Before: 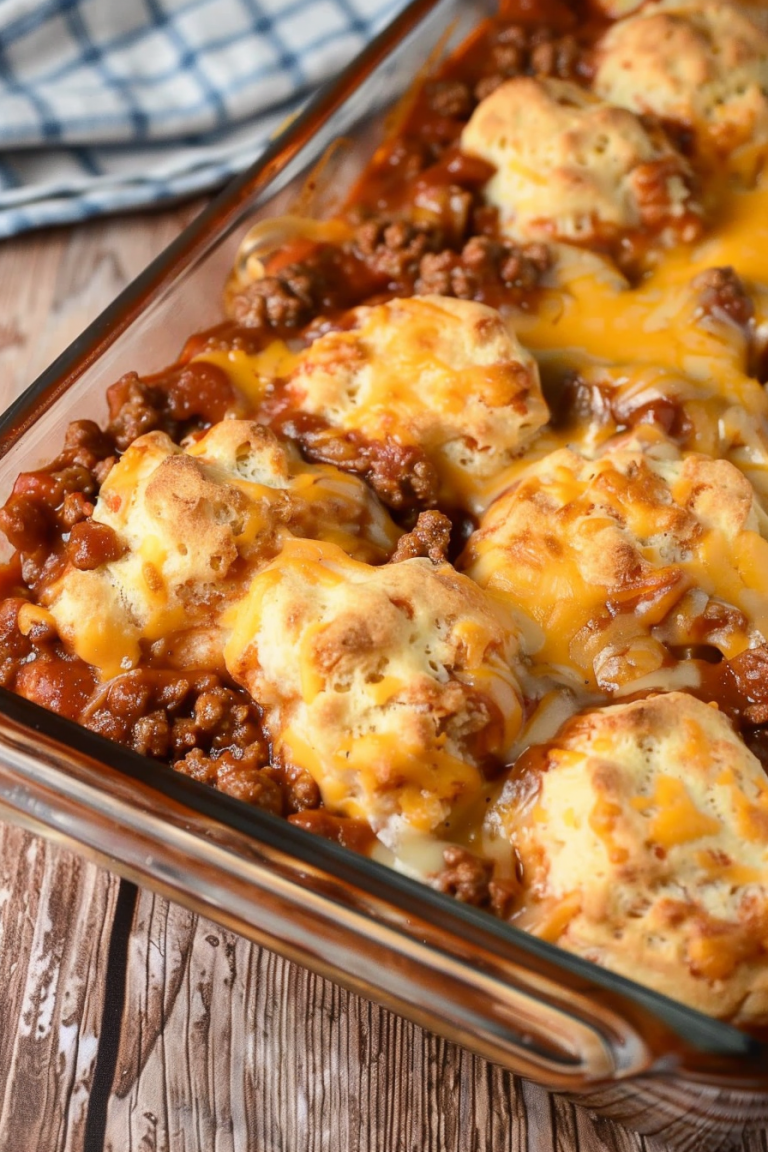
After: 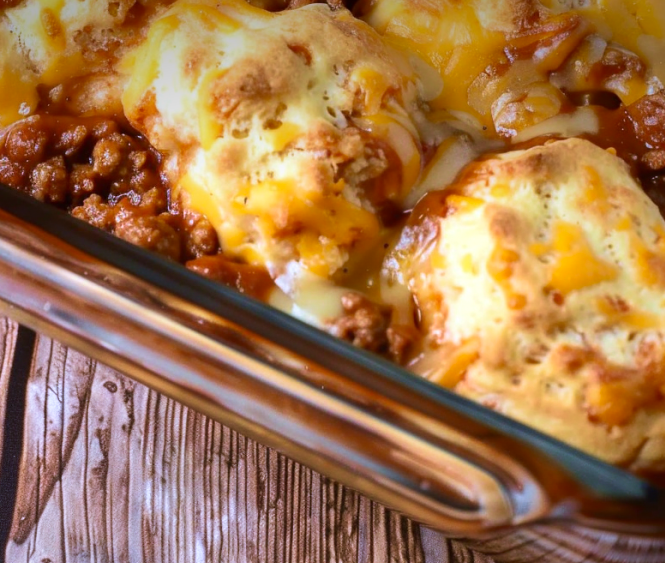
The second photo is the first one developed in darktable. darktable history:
vignetting: fall-off start 97.52%, fall-off radius 100%, brightness -0.574, saturation 0, center (-0.027, 0.404), width/height ratio 1.368, unbound false
white balance: red 0.948, green 1.02, blue 1.176
crop and rotate: left 13.306%, top 48.129%, bottom 2.928%
contrast brightness saturation: saturation 0.1
velvia: strength 45%
exposure: exposure 0.197 EV, compensate highlight preservation false
